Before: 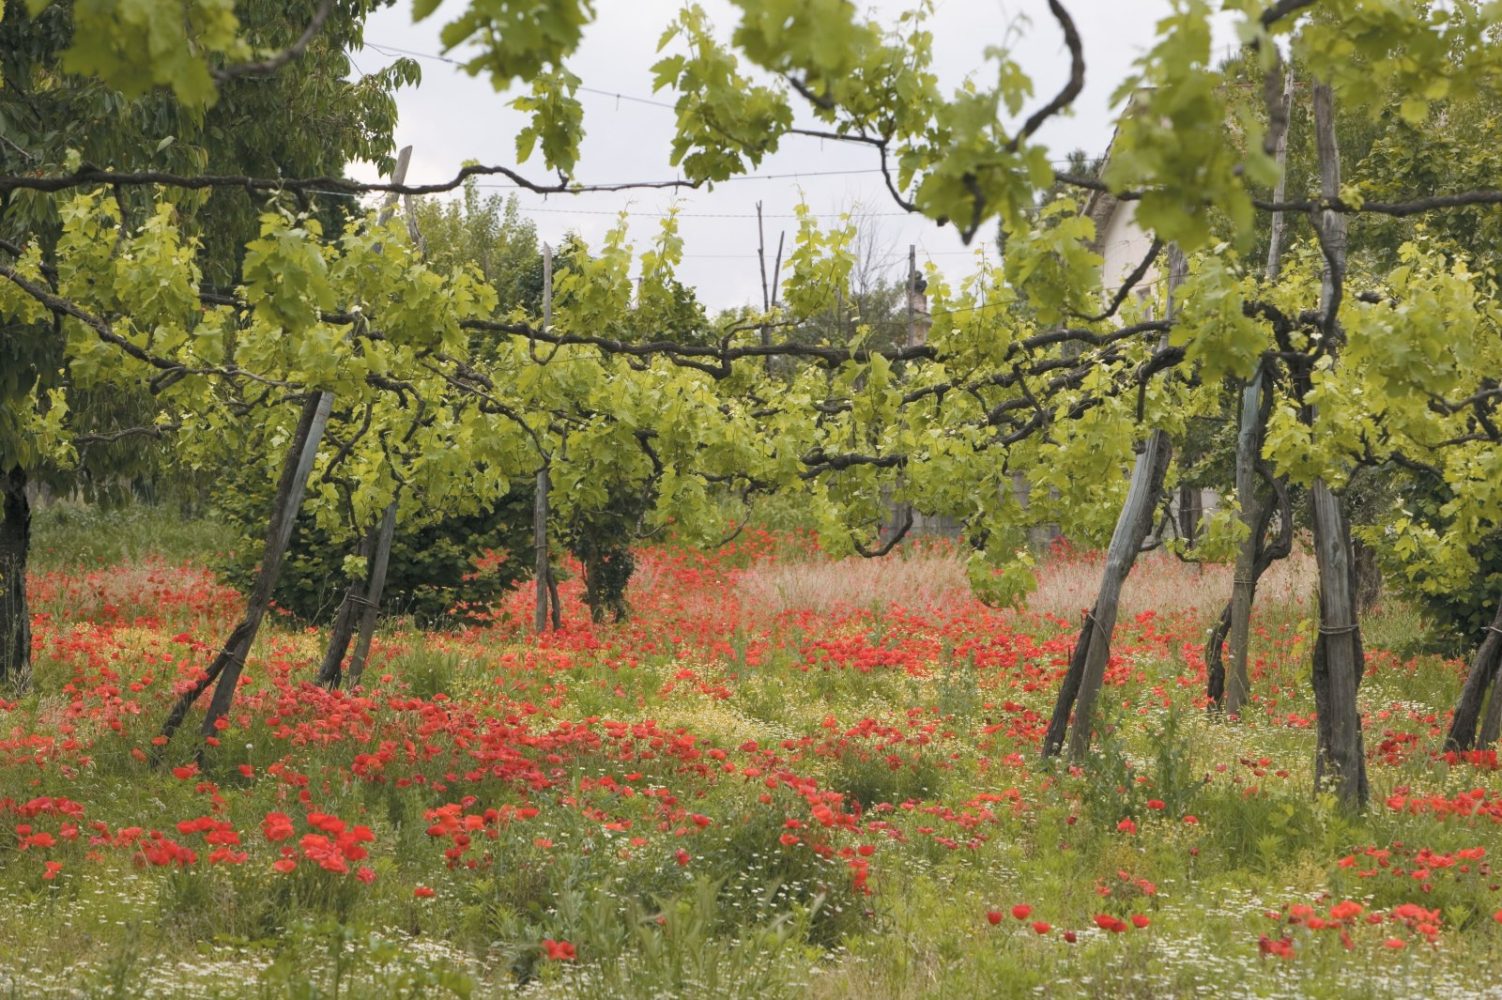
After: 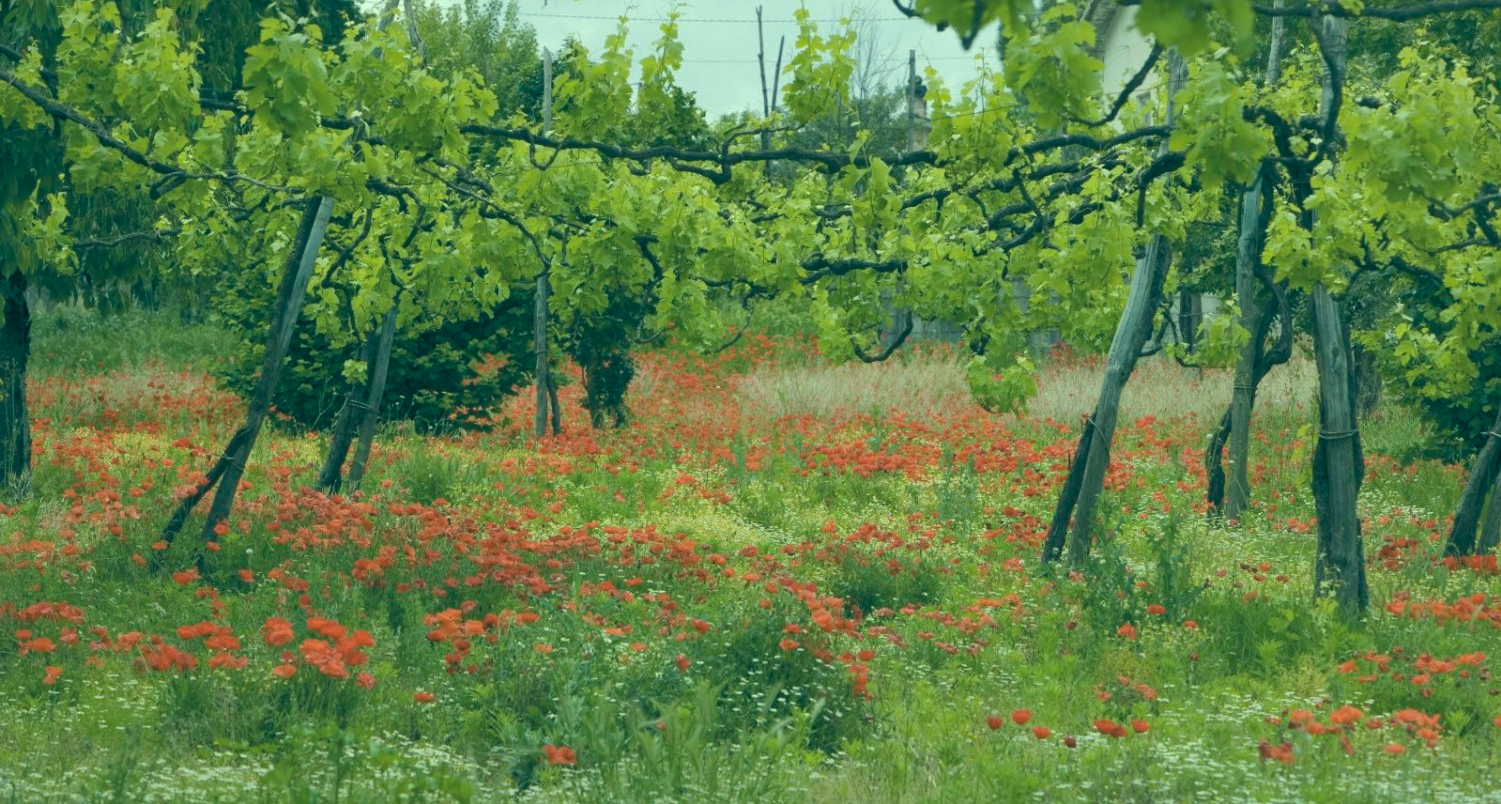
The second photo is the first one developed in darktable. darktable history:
color correction: highlights a* -19.67, highlights b* 9.8, shadows a* -19.75, shadows b* -10.97
crop and rotate: top 19.558%
shadows and highlights: shadows color adjustment 98.02%, highlights color adjustment 59.42%
